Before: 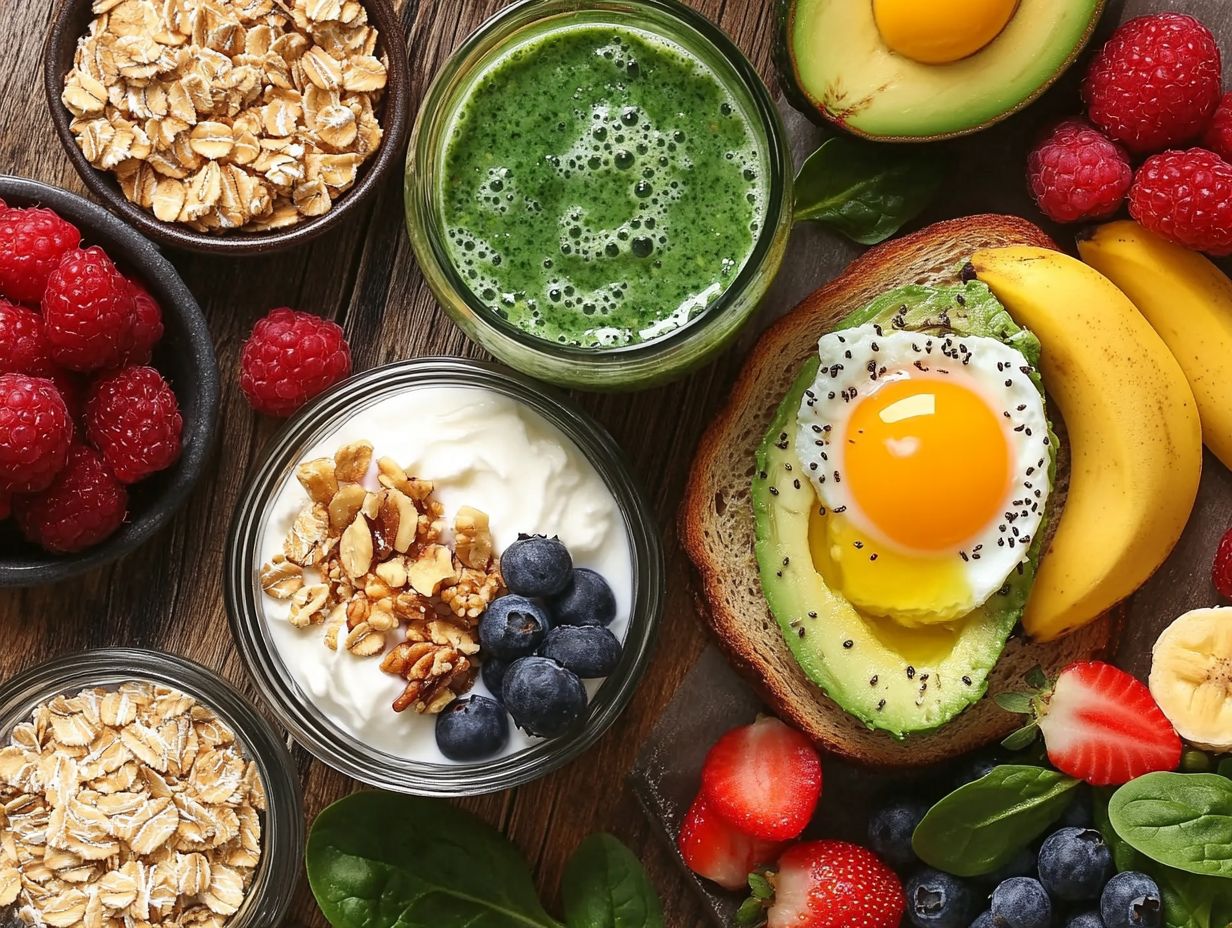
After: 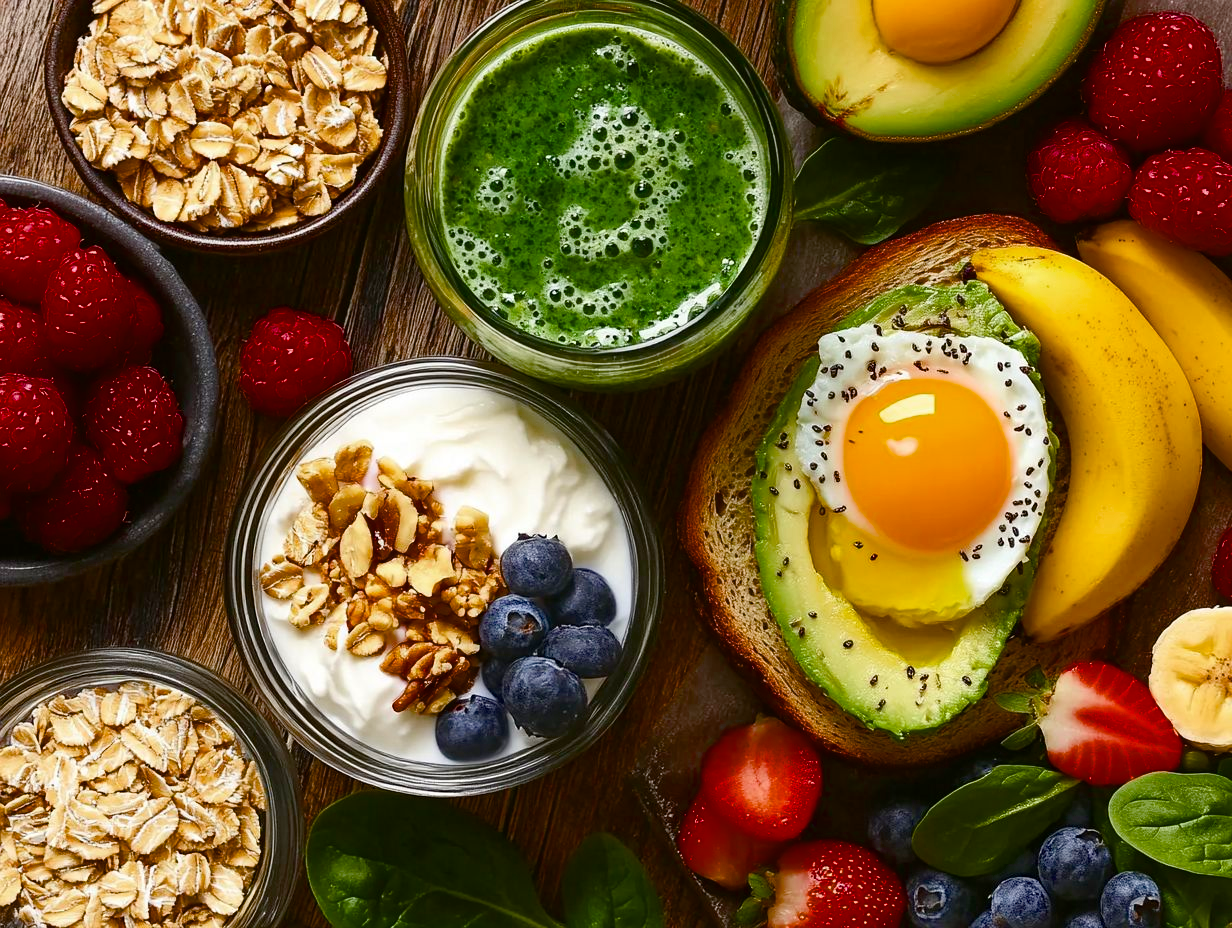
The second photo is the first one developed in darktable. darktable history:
tone equalizer: smoothing diameter 24.93%, edges refinement/feathering 11.17, preserve details guided filter
color balance rgb: perceptual saturation grading › global saturation 34.94%, perceptual saturation grading › highlights -29.952%, perceptual saturation grading › shadows 34.628%, global vibrance 16.467%, saturation formula JzAzBz (2021)
